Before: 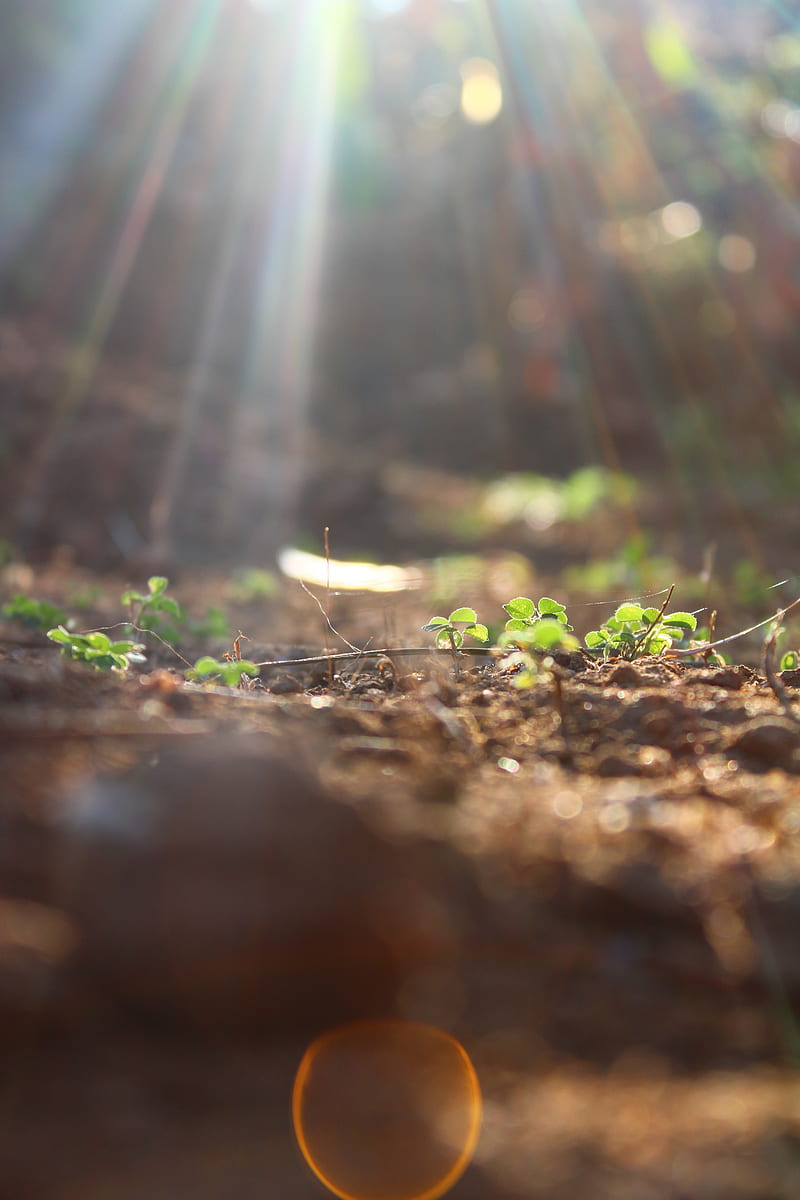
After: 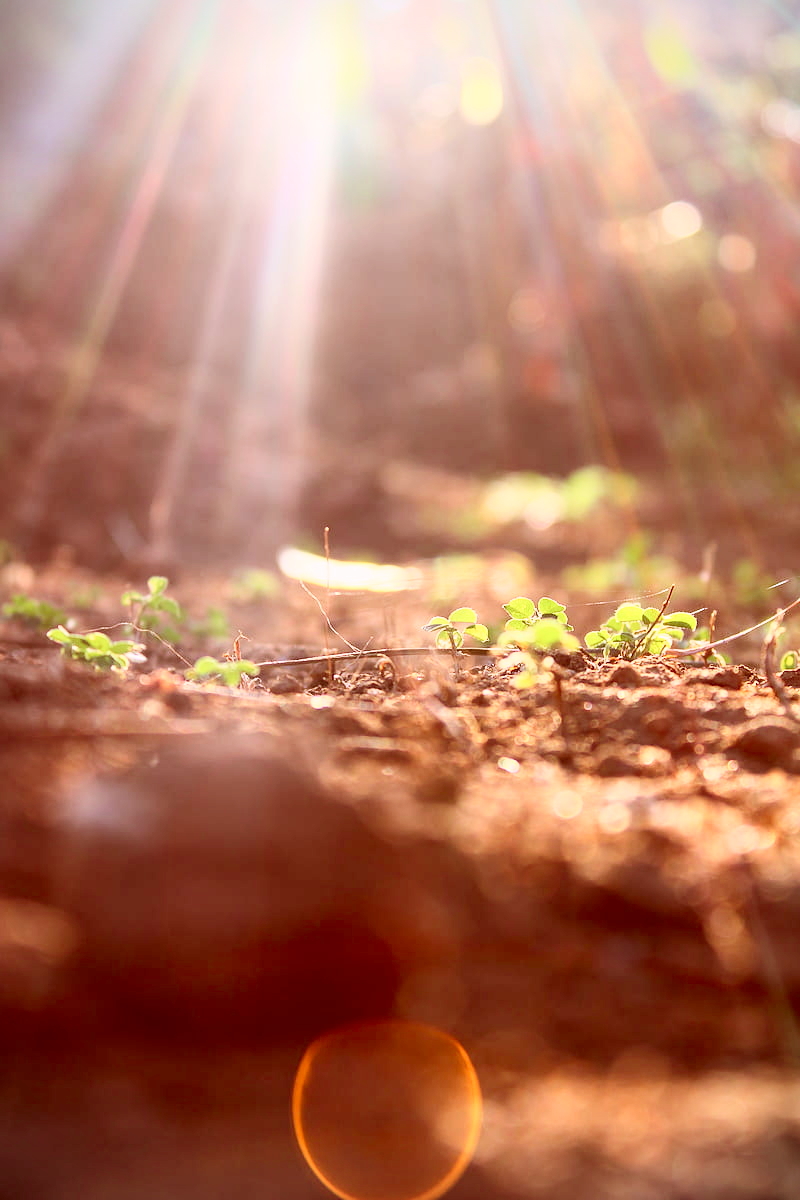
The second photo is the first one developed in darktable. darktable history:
color correction: highlights a* 9.03, highlights b* 8.71, shadows a* 40, shadows b* 40, saturation 0.8
white balance: red 0.976, blue 1.04
vignetting: fall-off start 91.19%
tone curve: curves: ch0 [(0, 0) (0.093, 0.104) (0.226, 0.291) (0.327, 0.431) (0.471, 0.648) (0.759, 0.926) (1, 1)], color space Lab, linked channels, preserve colors none
